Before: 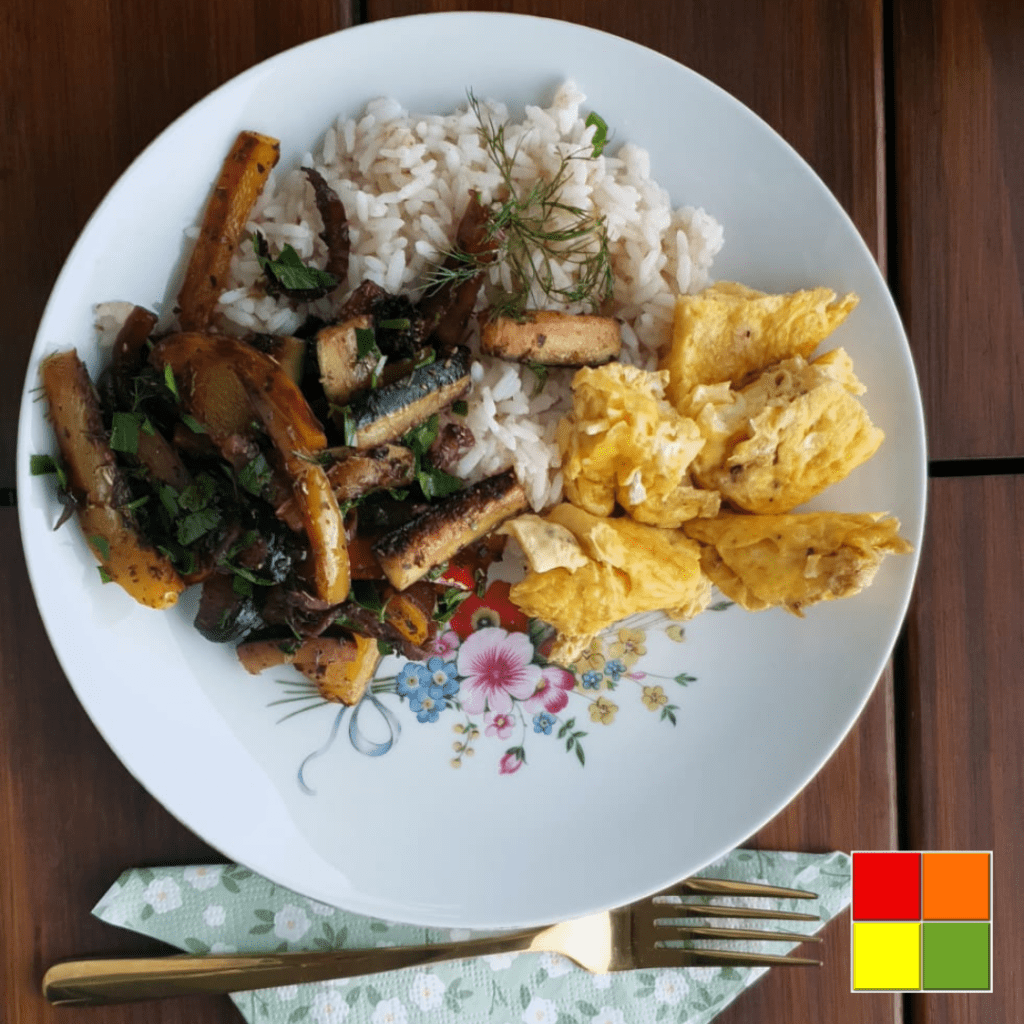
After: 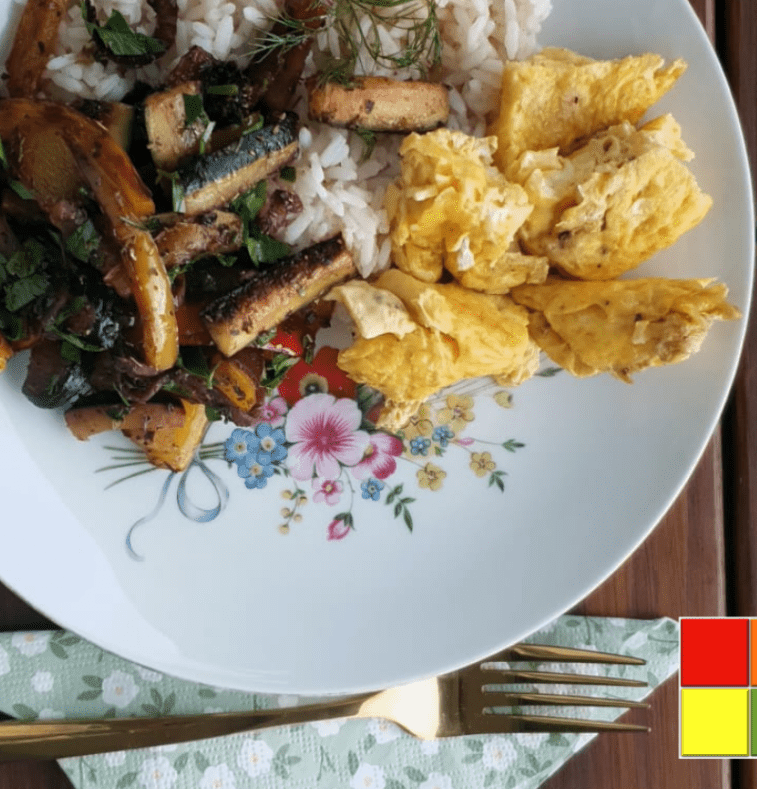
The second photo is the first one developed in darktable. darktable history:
crop: left 16.871%, top 22.857%, right 9.116%
color zones: curves: ch0 [(0.25, 0.5) (0.428, 0.473) (0.75, 0.5)]; ch1 [(0.243, 0.479) (0.398, 0.452) (0.75, 0.5)]
